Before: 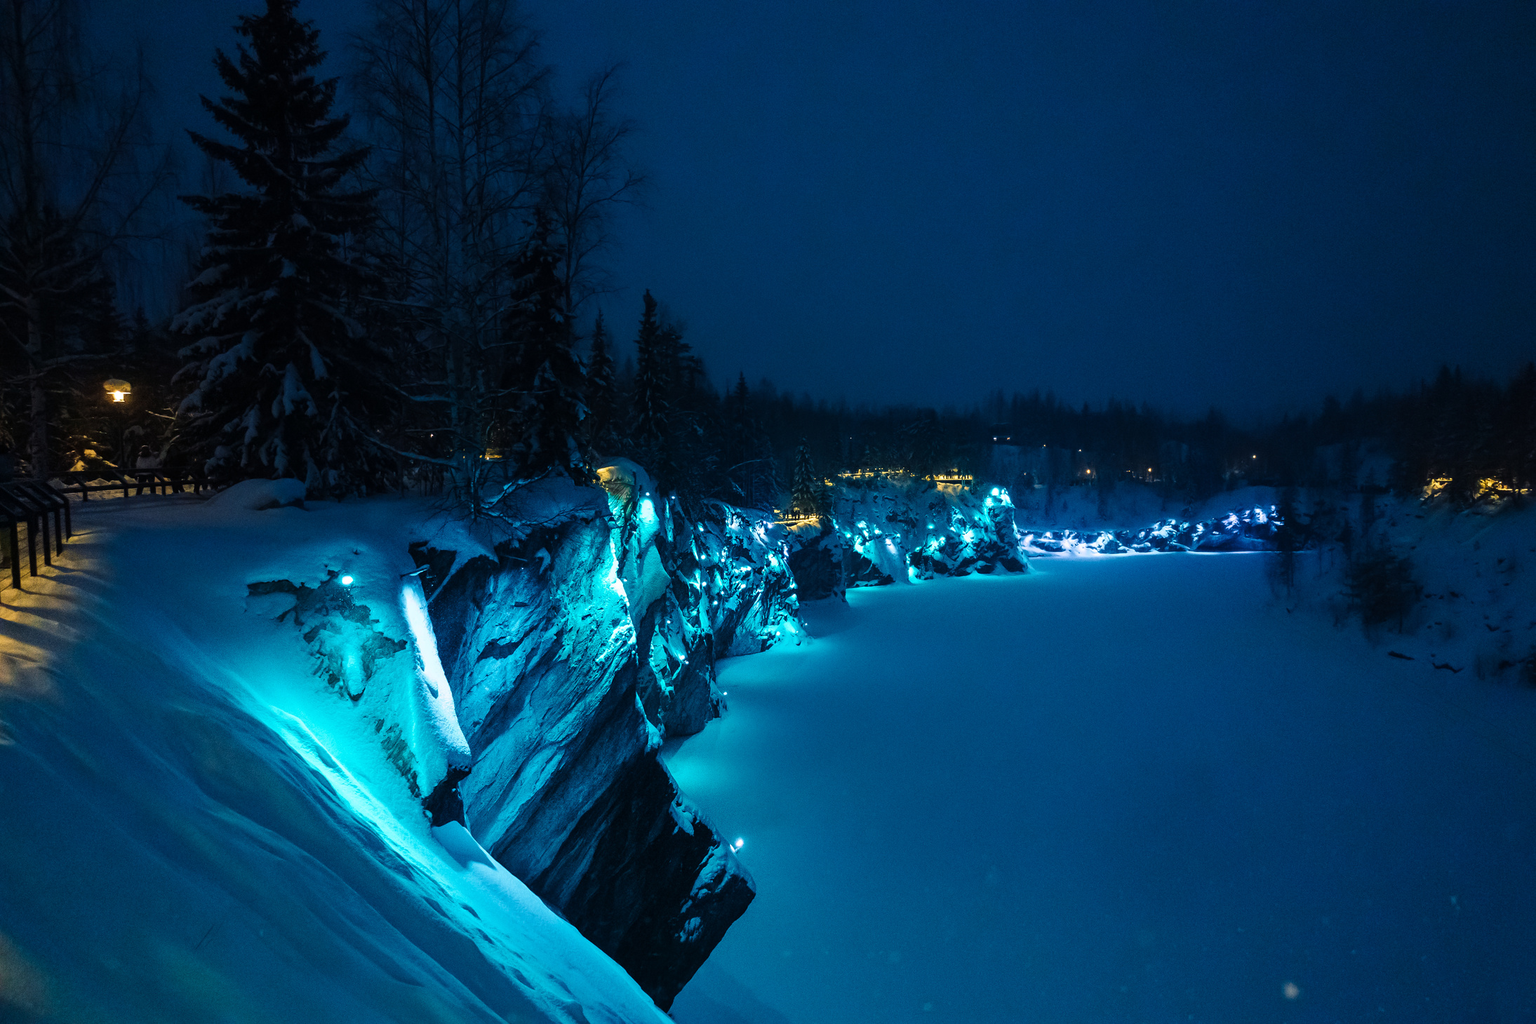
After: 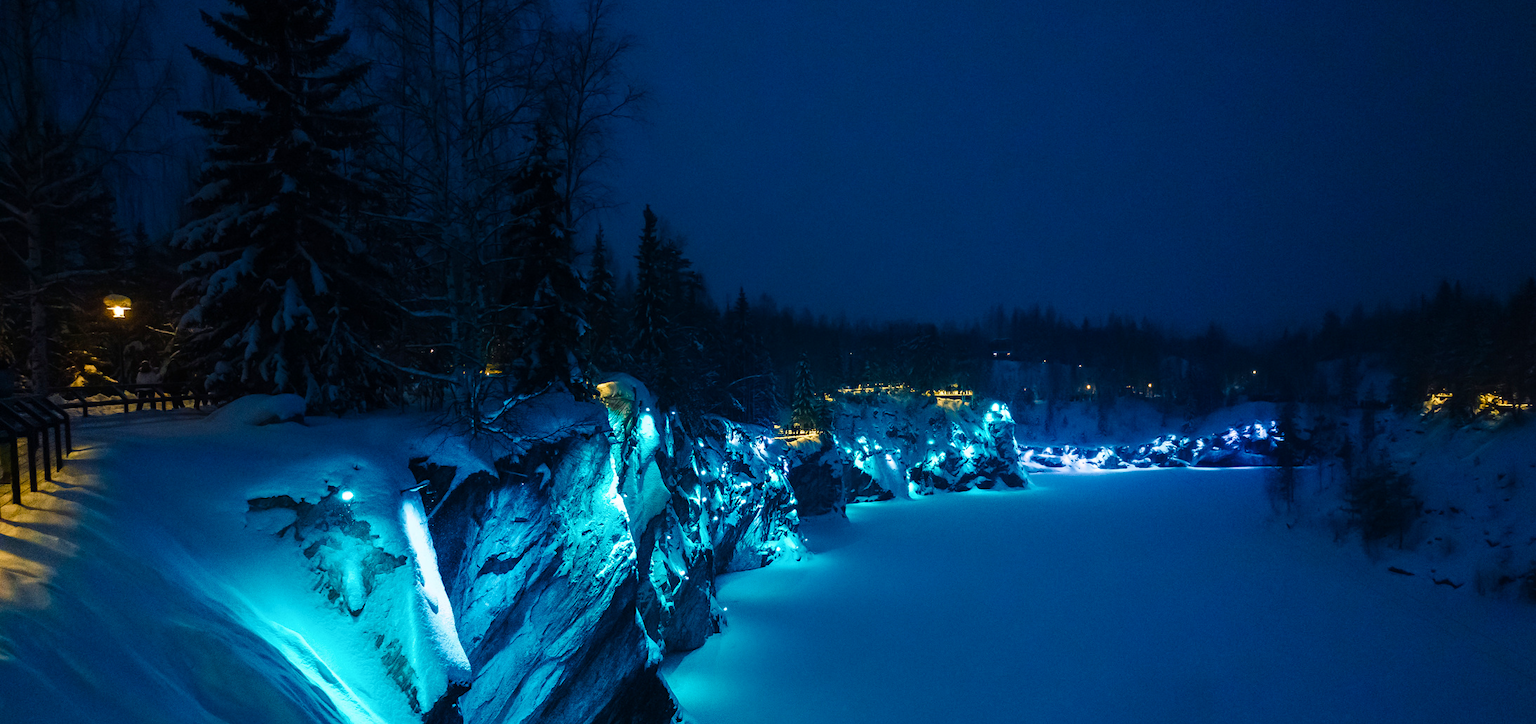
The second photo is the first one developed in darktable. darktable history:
color balance rgb: perceptual saturation grading › global saturation 20%, perceptual saturation grading › highlights -25%, perceptual saturation grading › shadows 25%
crop and rotate: top 8.293%, bottom 20.996%
